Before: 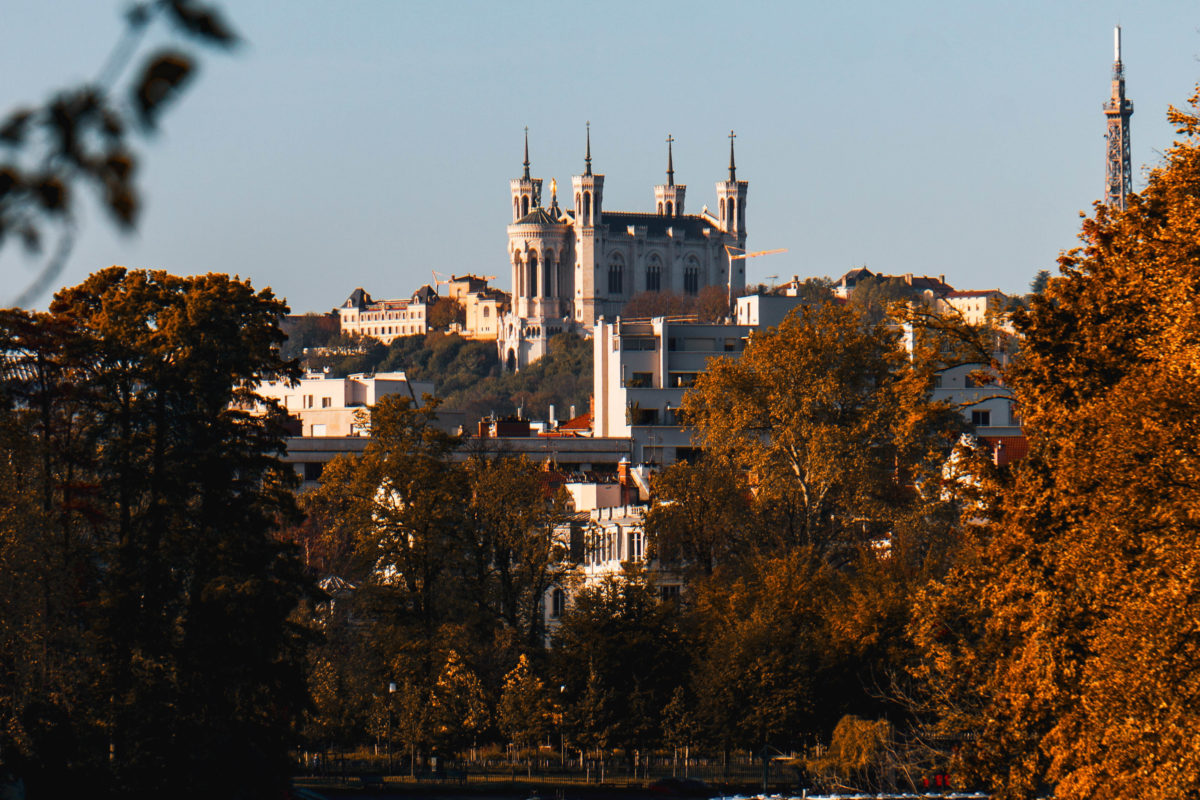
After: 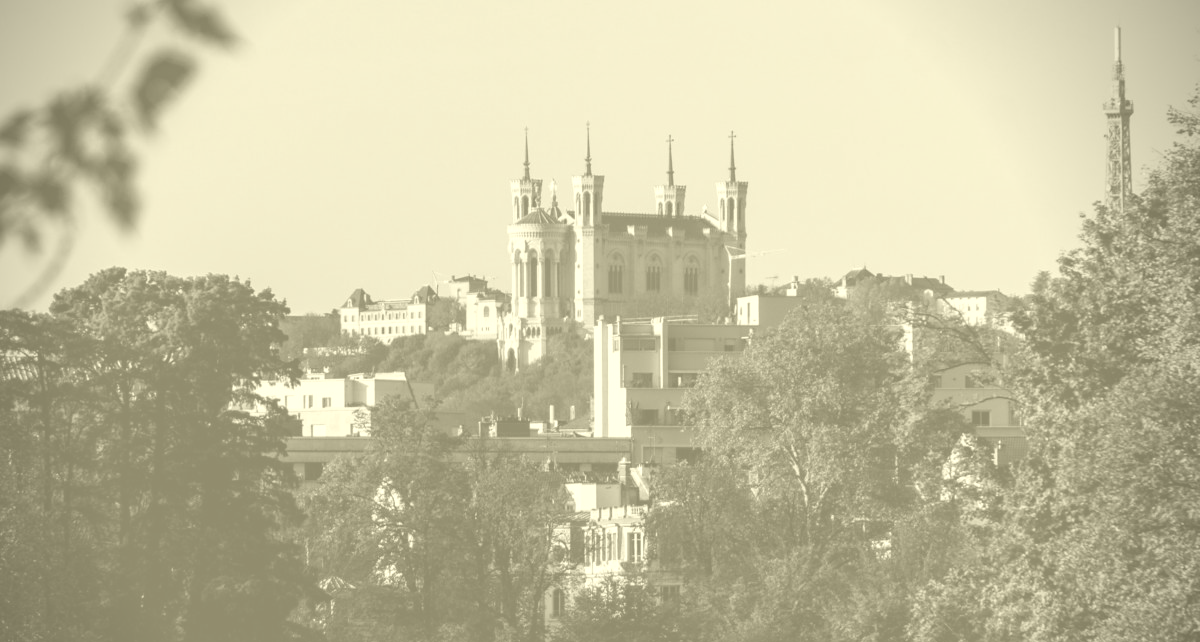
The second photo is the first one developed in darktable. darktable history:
vignetting: brightness -0.629, saturation -0.007, center (-0.028, 0.239)
crop: bottom 19.644%
color zones: curves: ch1 [(0.263, 0.53) (0.376, 0.287) (0.487, 0.512) (0.748, 0.547) (1, 0.513)]; ch2 [(0.262, 0.45) (0.751, 0.477)], mix 31.98%
colorize: hue 43.2°, saturation 40%, version 1
